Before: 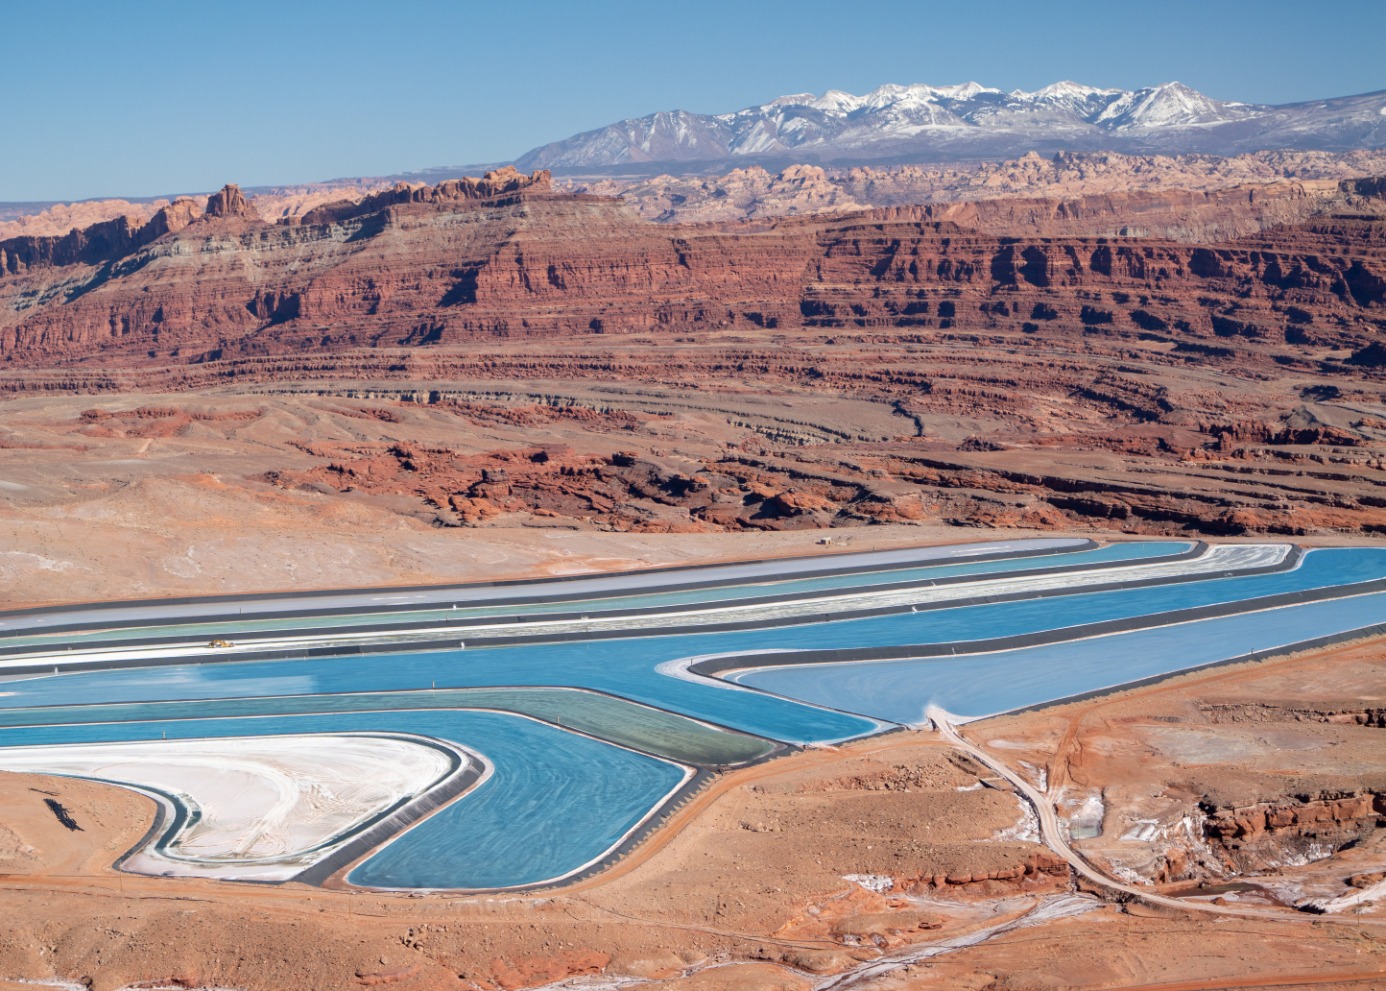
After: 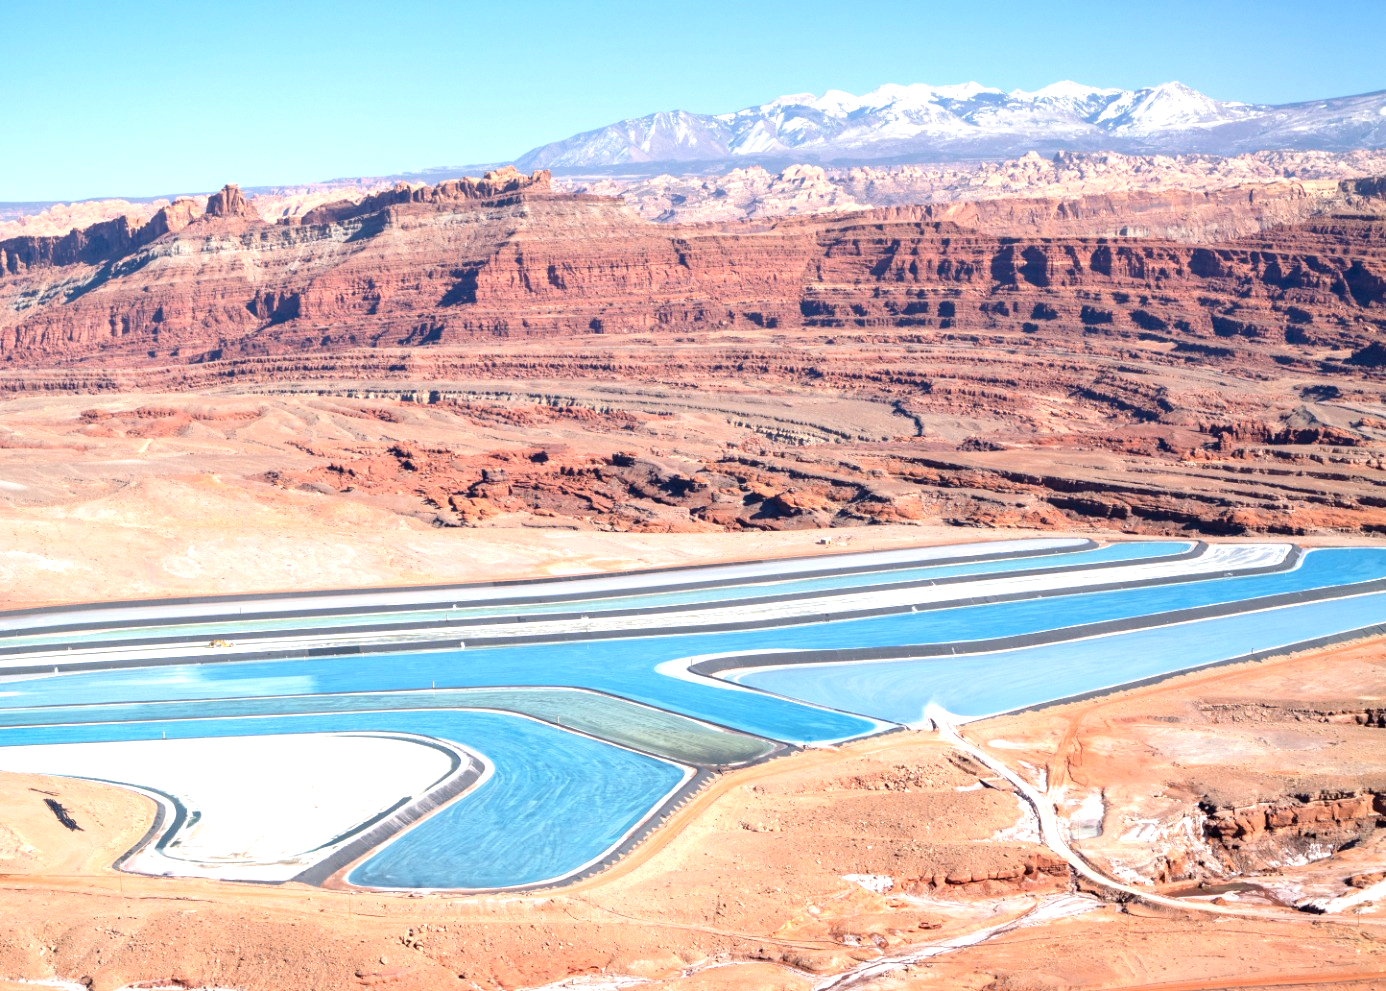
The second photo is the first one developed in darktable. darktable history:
local contrast: mode bilateral grid, contrast 100, coarseness 100, detail 91%, midtone range 0.2
exposure: black level correction 0, exposure 1.1 EV, compensate exposure bias true, compensate highlight preservation false
